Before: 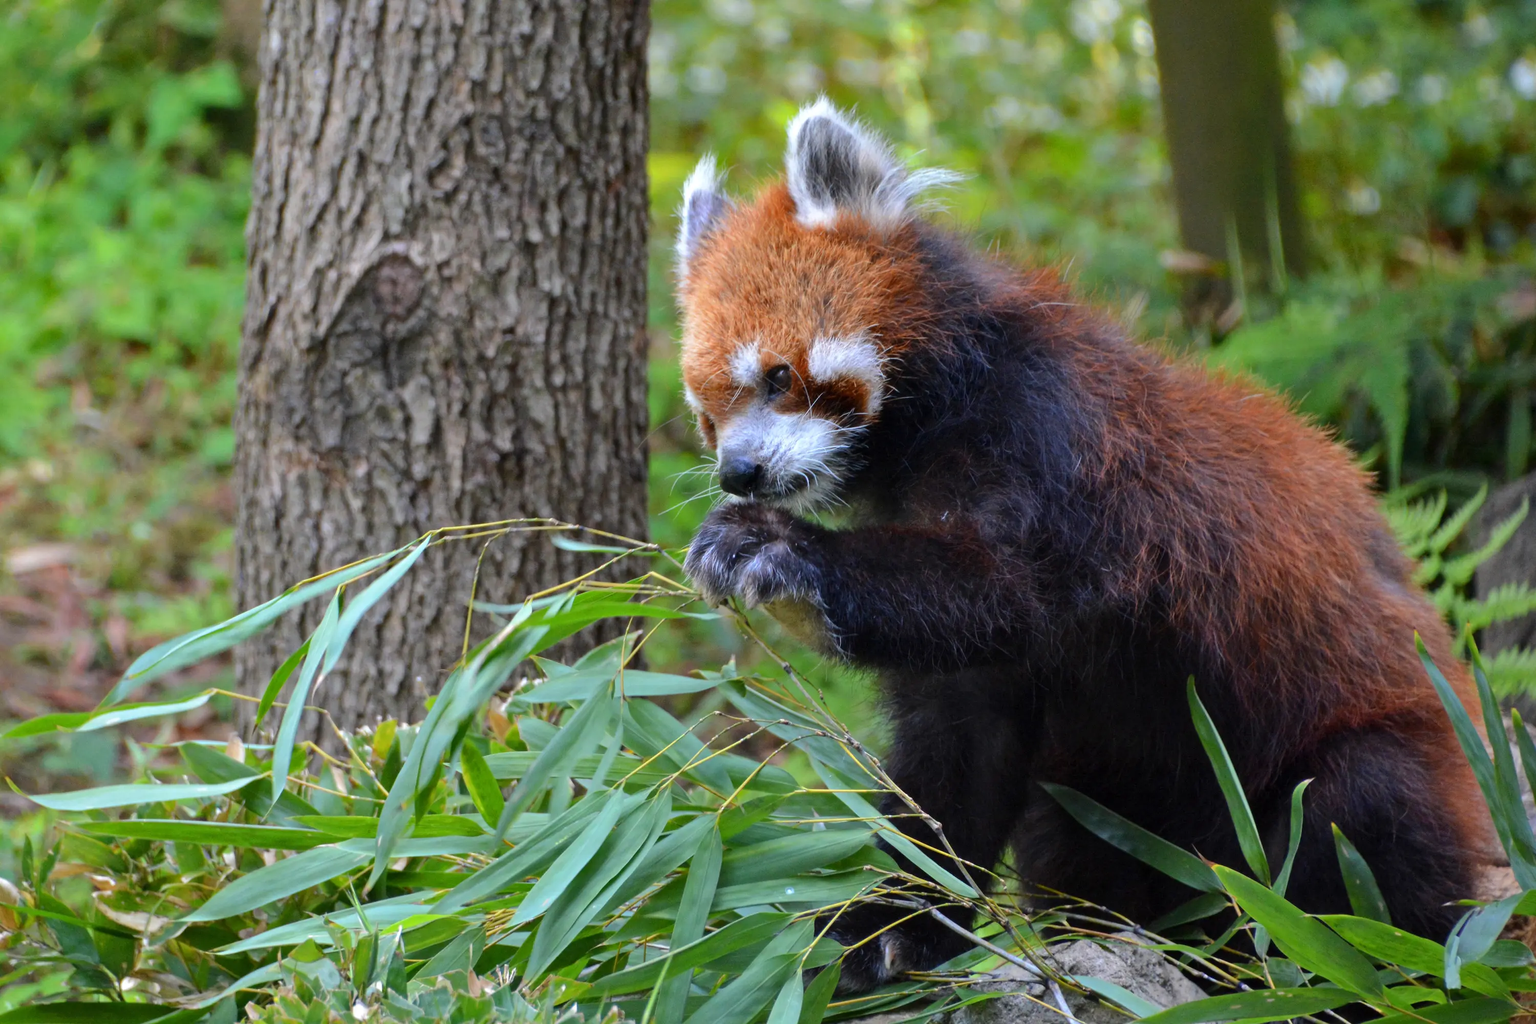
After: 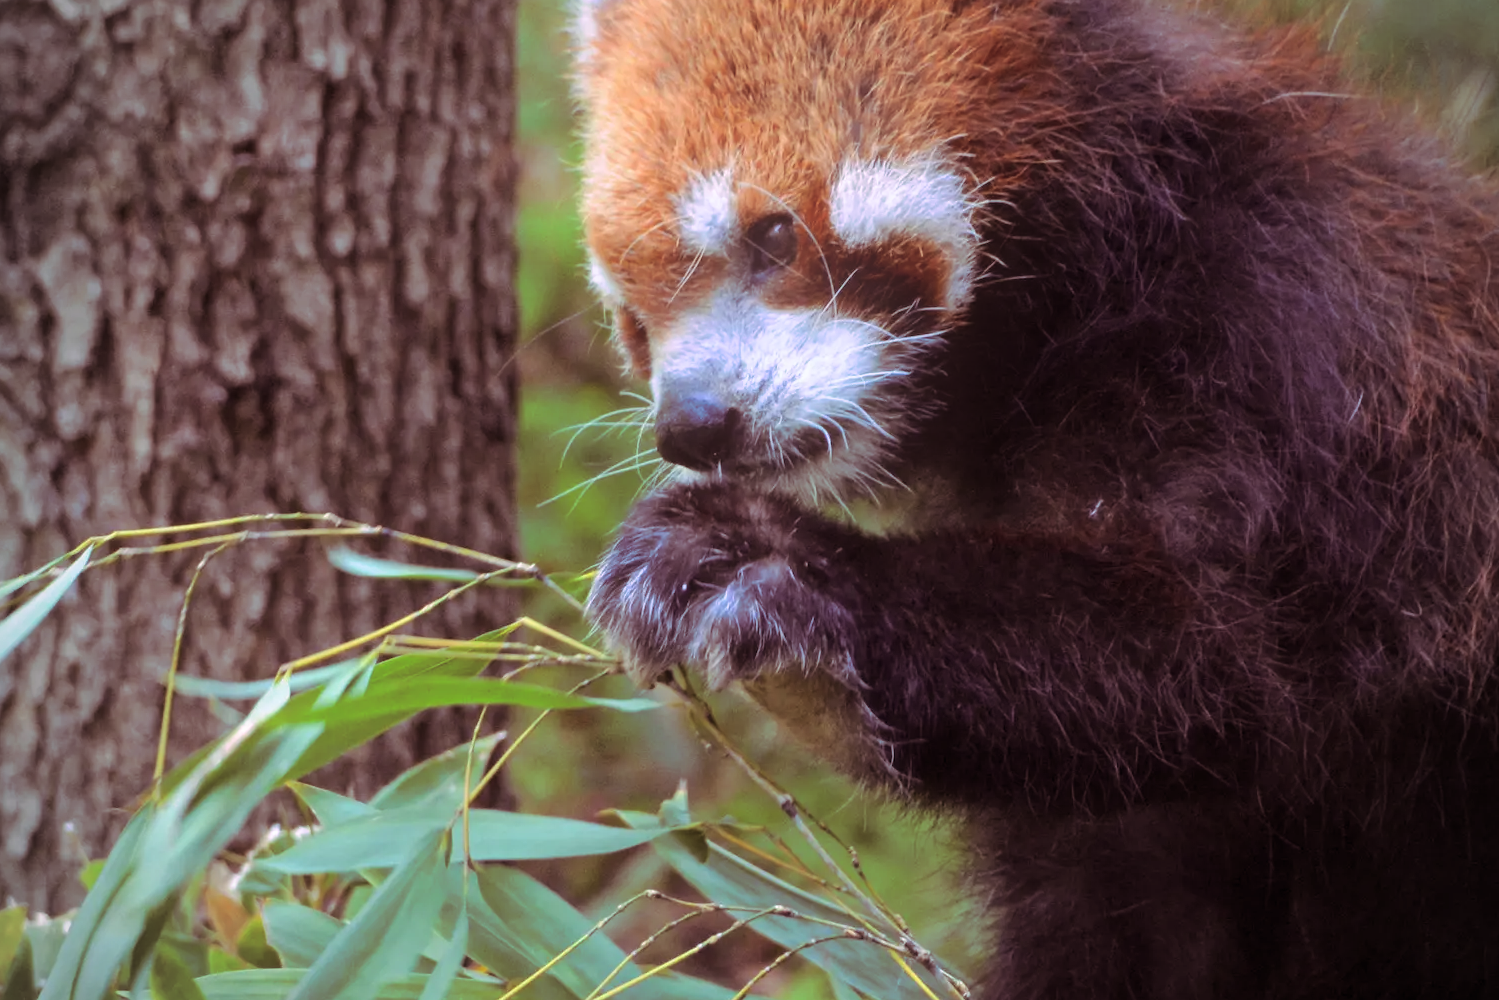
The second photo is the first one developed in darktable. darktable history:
crop: left 25%, top 25%, right 25%, bottom 25%
split-toning: highlights › hue 298.8°, highlights › saturation 0.73, compress 41.76%
bloom: on, module defaults
vignetting: fall-off radius 60.92%
